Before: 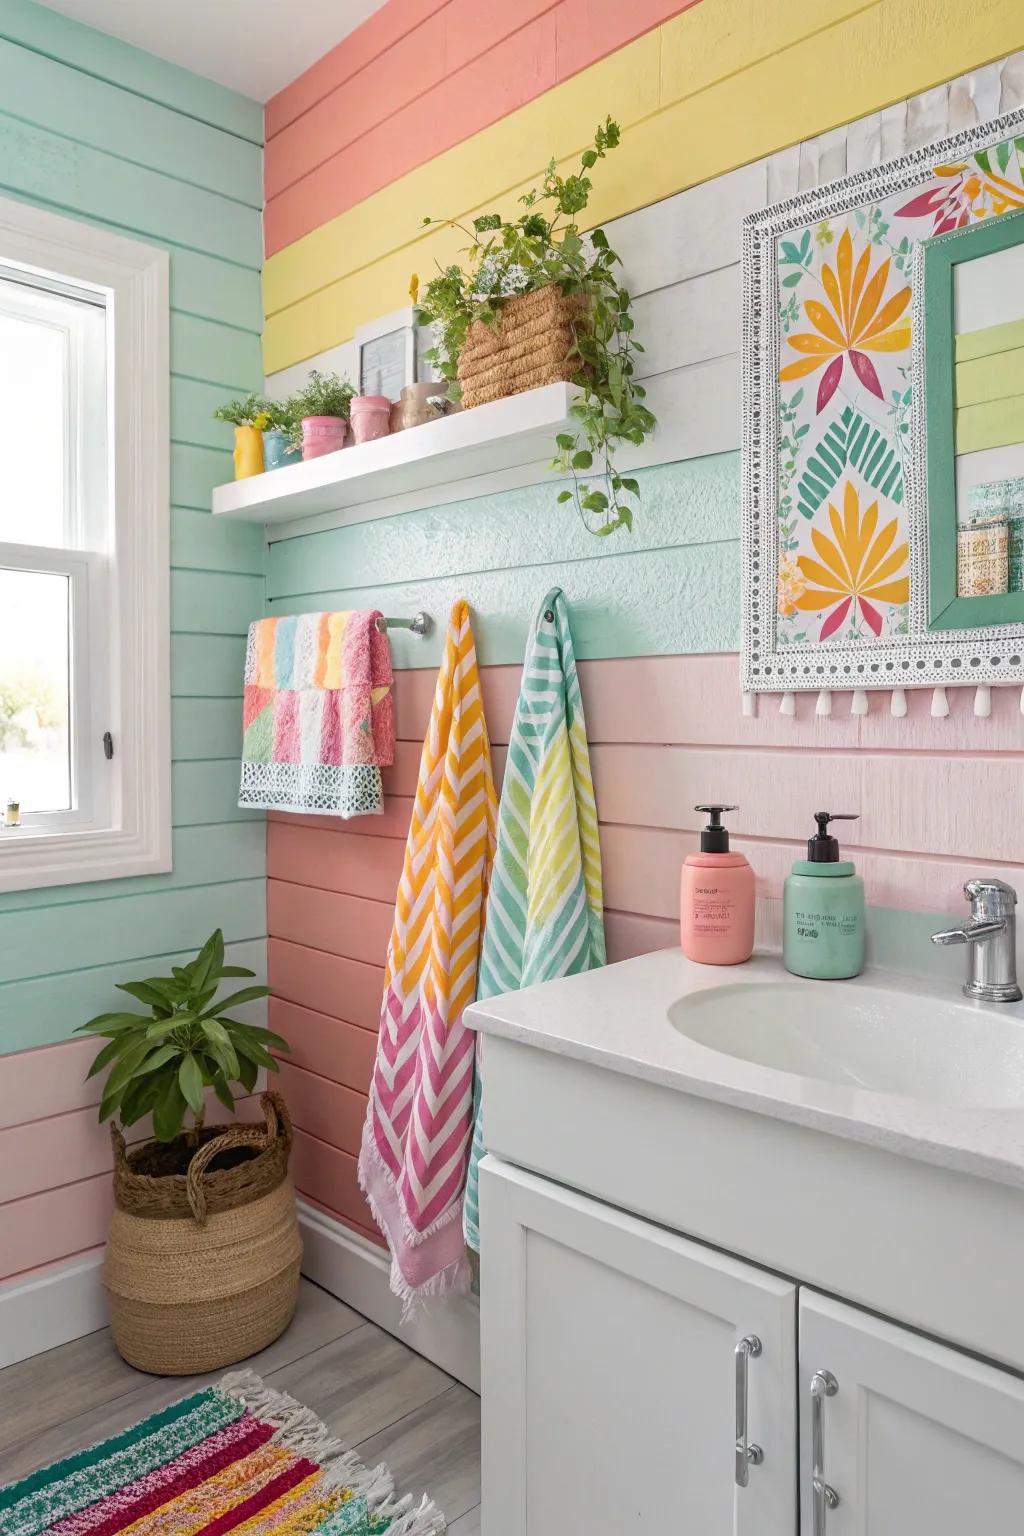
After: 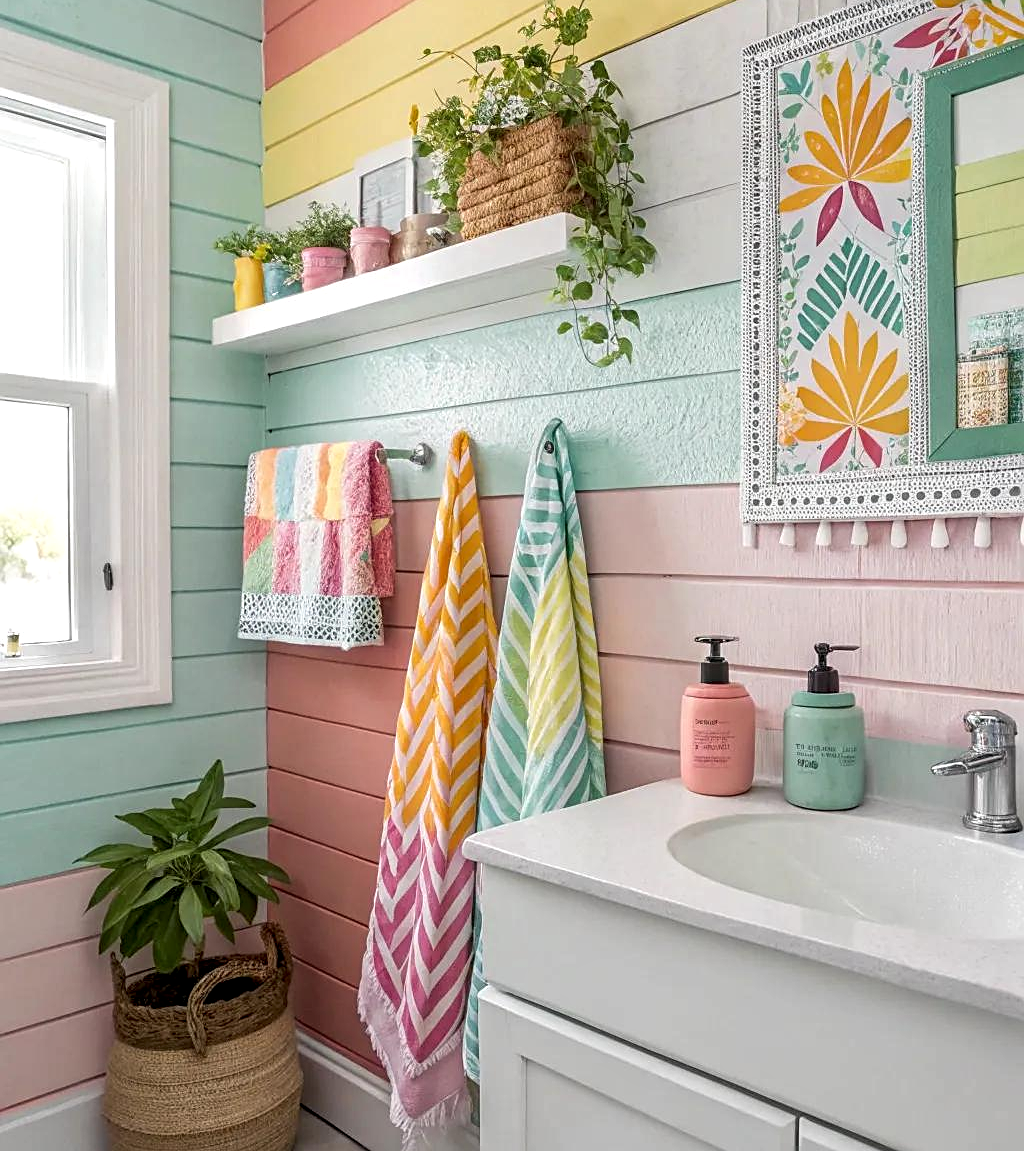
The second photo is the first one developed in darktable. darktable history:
crop: top 11.056%, bottom 13.956%
sharpen: on, module defaults
local contrast: detail 130%
